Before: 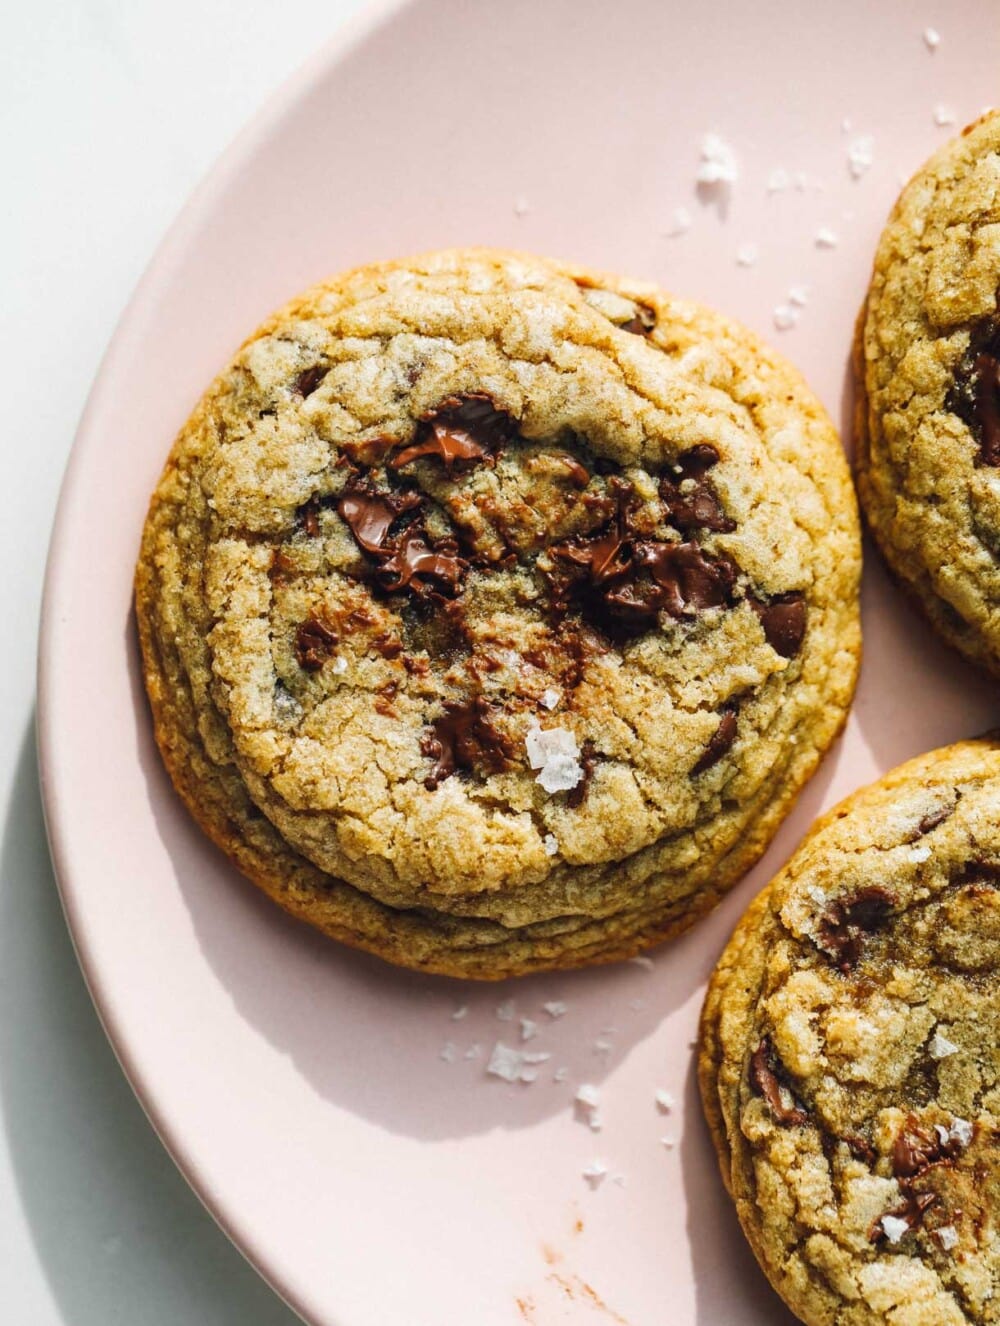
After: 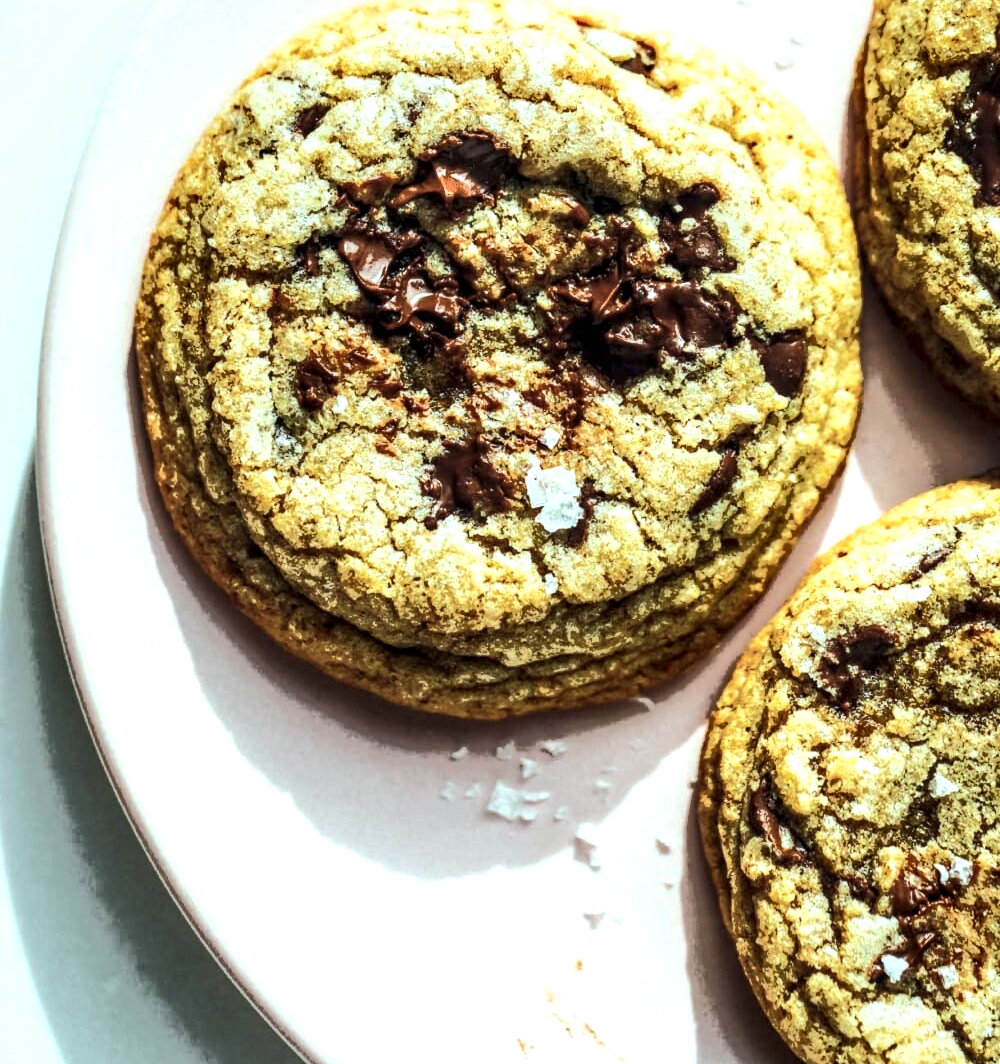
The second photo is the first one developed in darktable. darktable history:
color balance rgb: highlights gain › luminance 15.259%, highlights gain › chroma 3.937%, highlights gain › hue 208.96°, perceptual saturation grading › global saturation -2.649%, perceptual saturation grading › shadows -2.107%, perceptual brilliance grading › global brilliance 15.411%, perceptual brilliance grading › shadows -35.242%, saturation formula JzAzBz (2021)
local contrast: detail 153%
crop and rotate: top 19.74%
tone curve: curves: ch0 [(0, 0) (0.003, 0.003) (0.011, 0.01) (0.025, 0.023) (0.044, 0.042) (0.069, 0.065) (0.1, 0.094) (0.136, 0.127) (0.177, 0.166) (0.224, 0.211) (0.277, 0.26) (0.335, 0.315) (0.399, 0.375) (0.468, 0.44) (0.543, 0.658) (0.623, 0.718) (0.709, 0.782) (0.801, 0.851) (0.898, 0.923) (1, 1)], color space Lab, independent channels, preserve colors none
